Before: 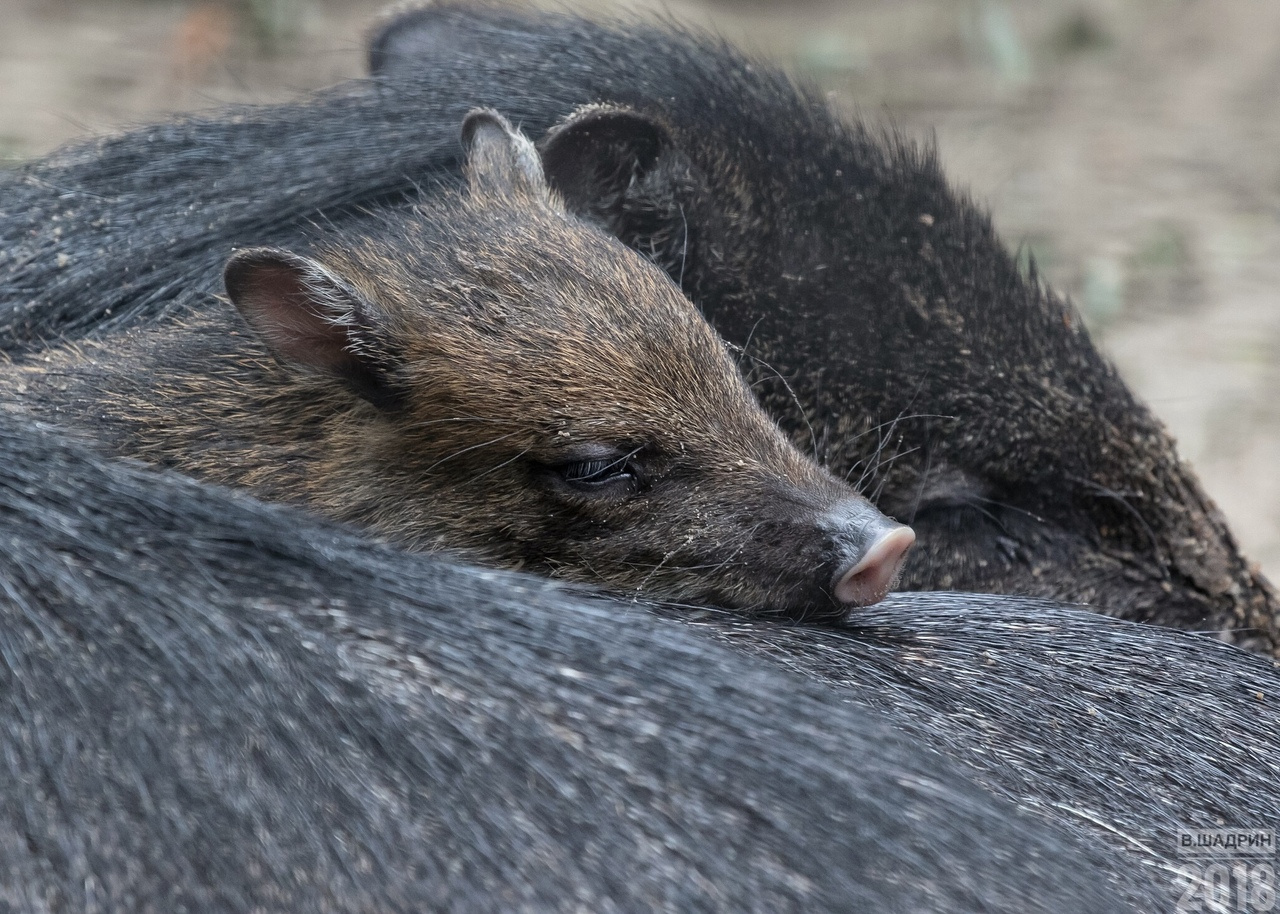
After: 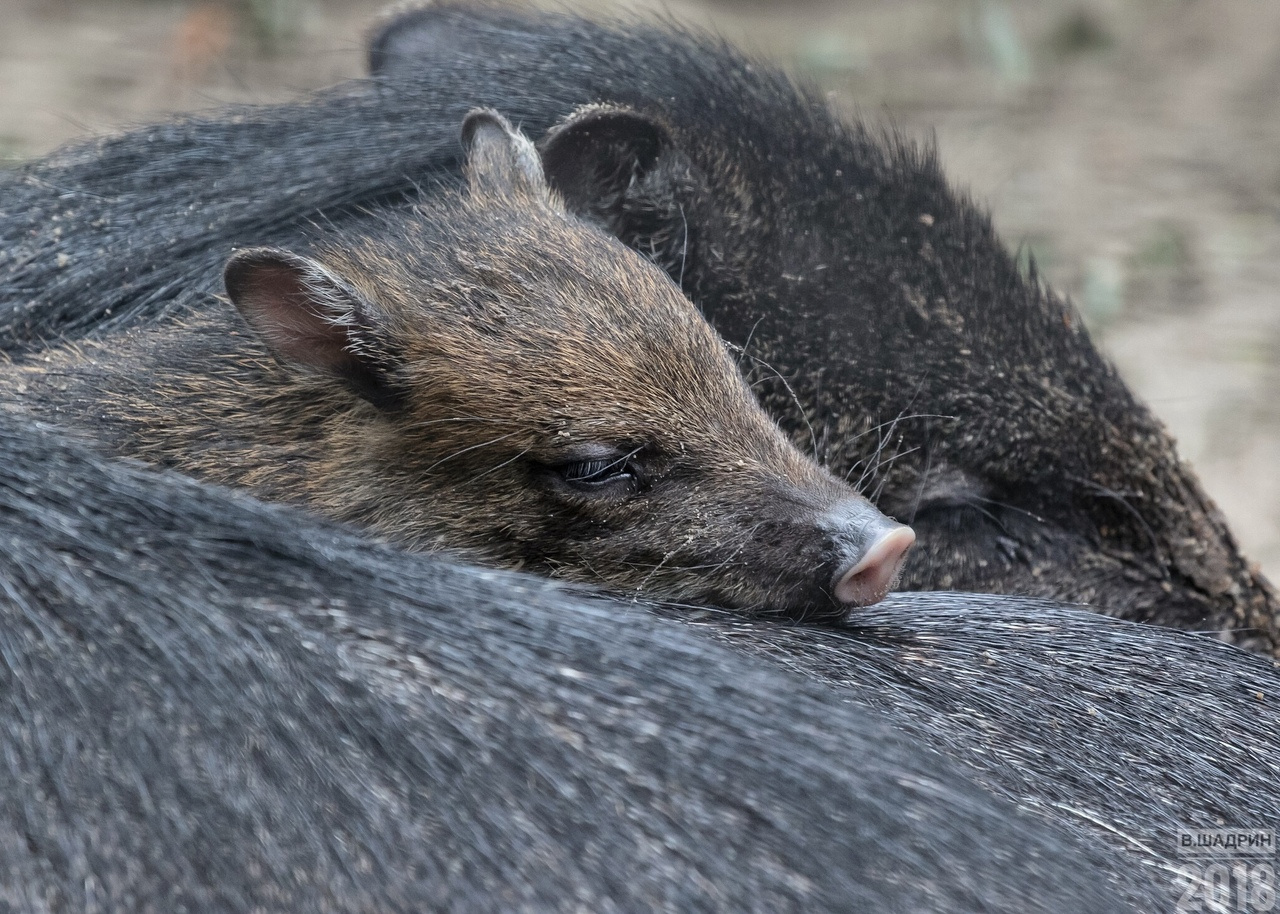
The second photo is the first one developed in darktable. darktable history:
shadows and highlights: shadows 58.88, highlights -60.13, soften with gaussian
